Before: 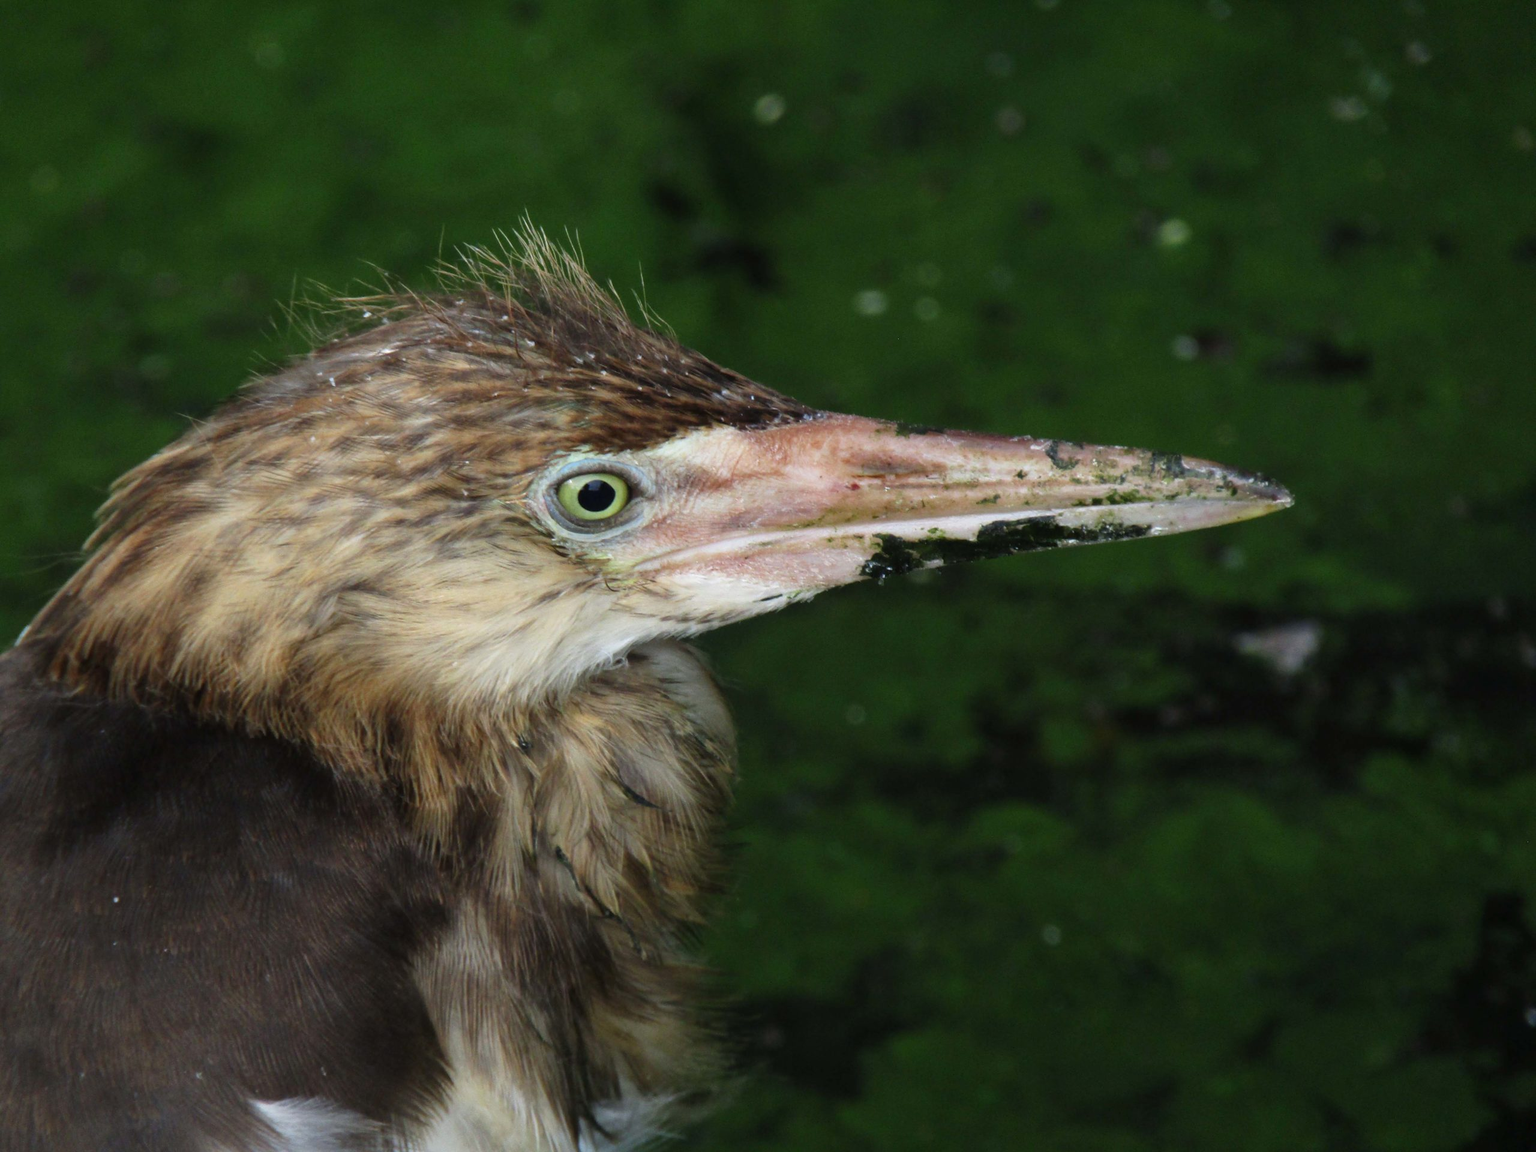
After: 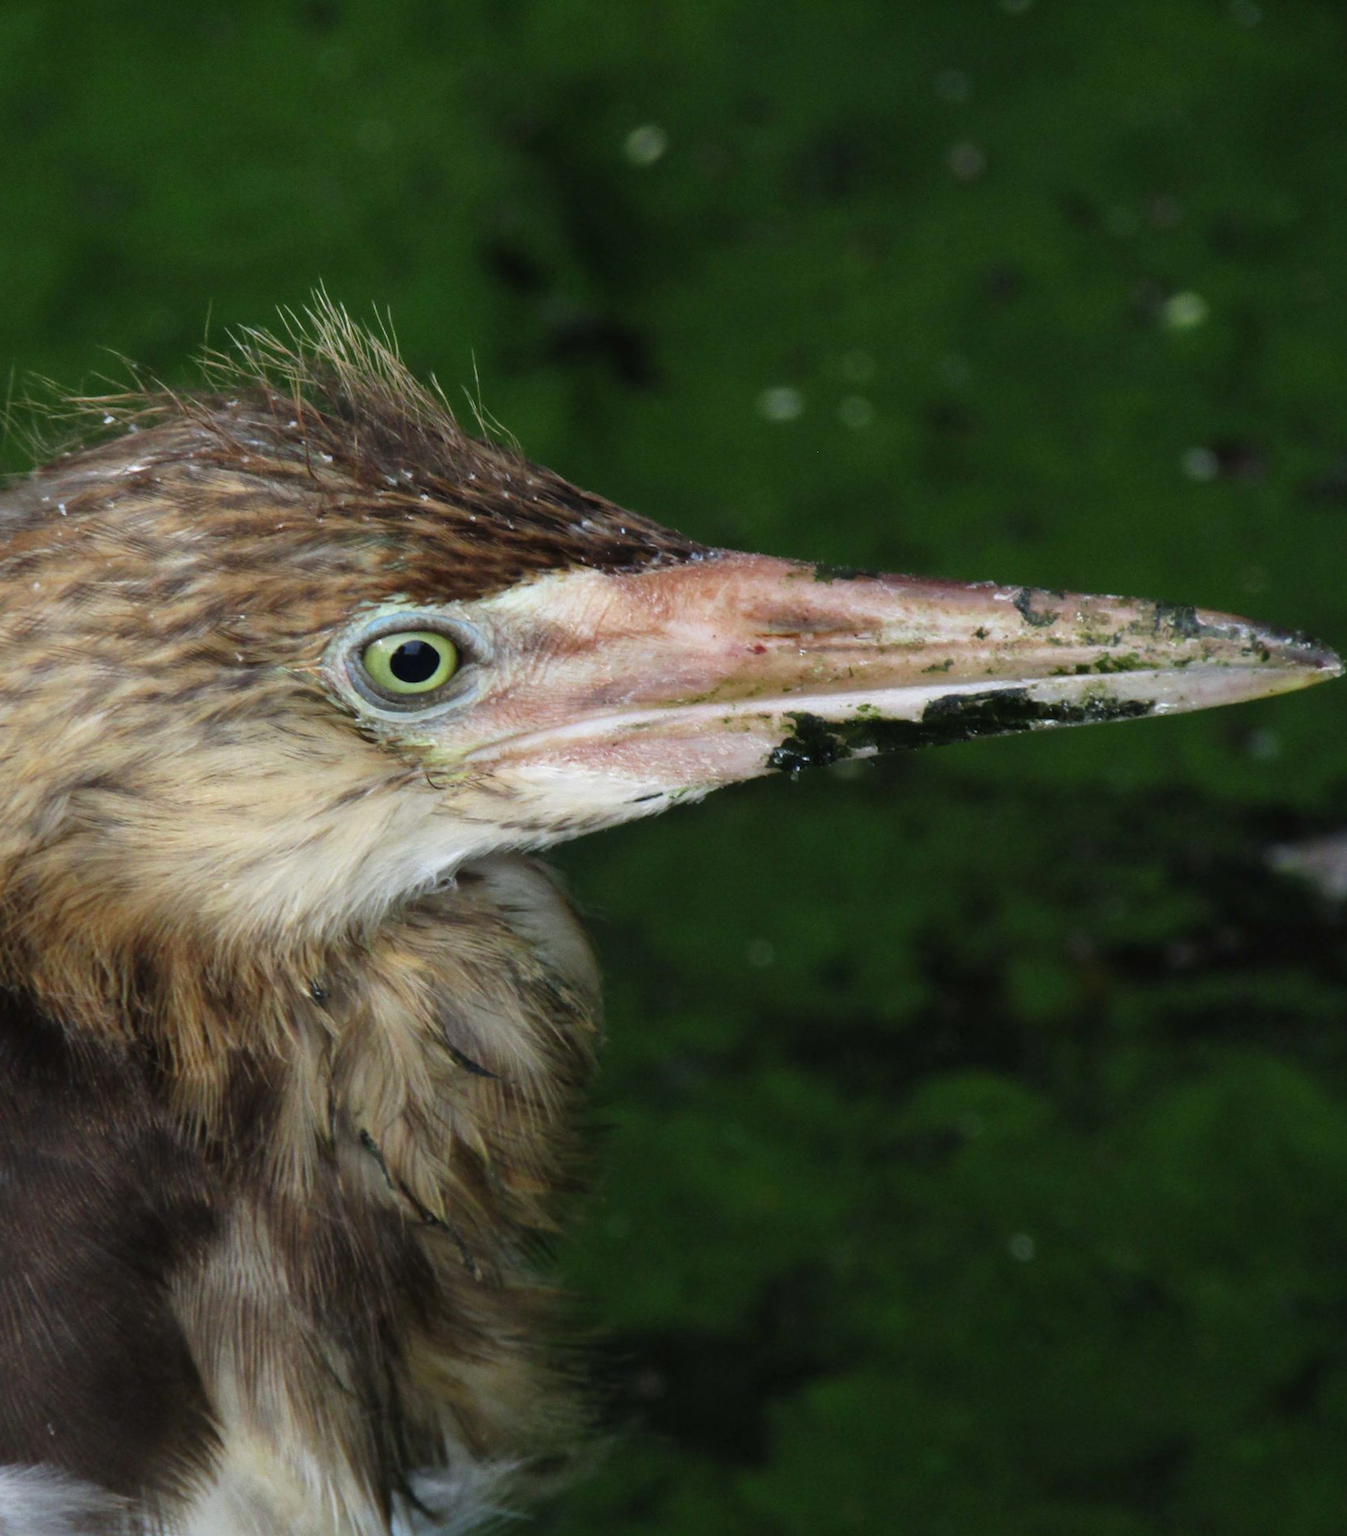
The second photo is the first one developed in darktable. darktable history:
crop and rotate: left 18.608%, right 15.593%
